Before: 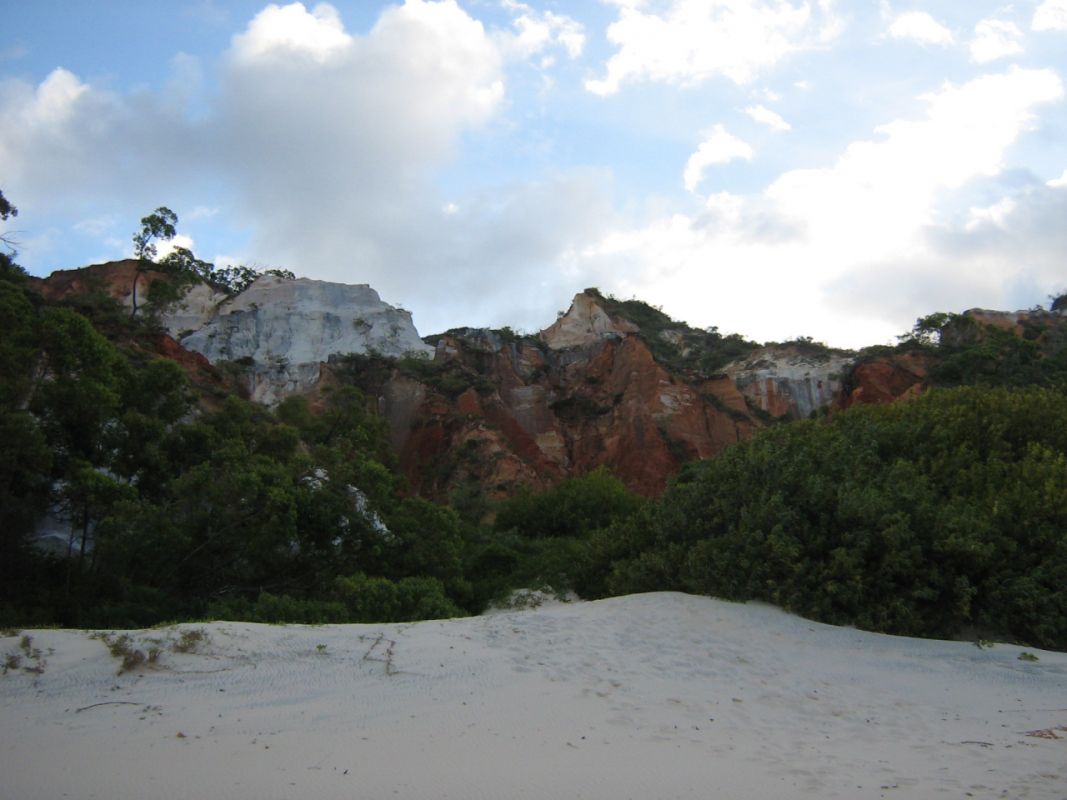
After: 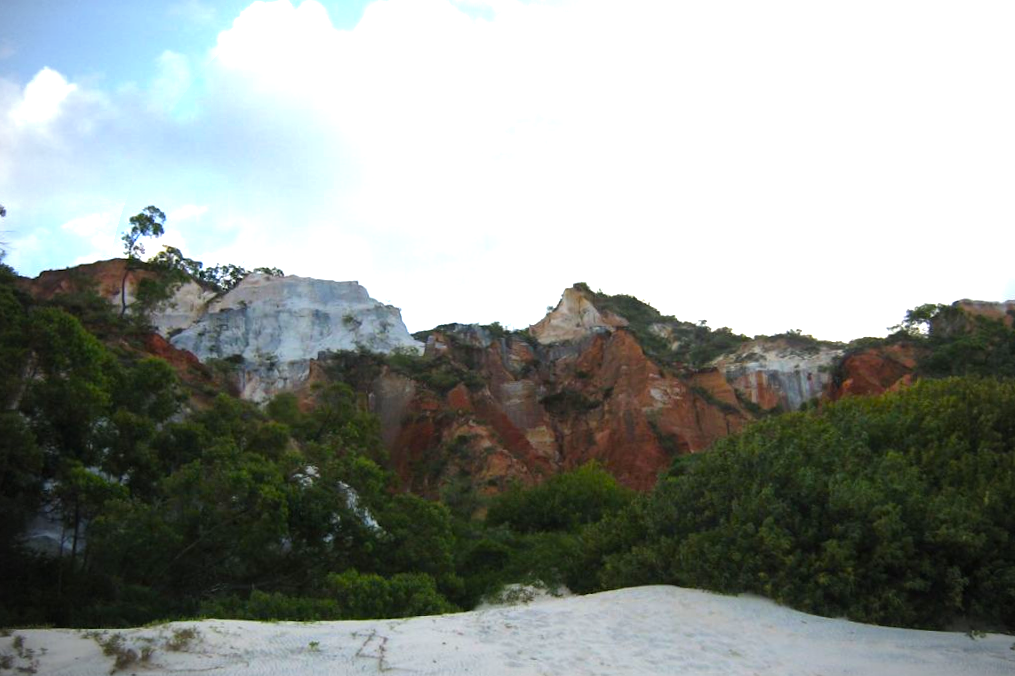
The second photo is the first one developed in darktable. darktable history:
vignetting: unbound false
crop and rotate: angle 0.568°, left 0.304%, right 3.311%, bottom 14.269%
color balance rgb: perceptual saturation grading › global saturation 25.275%, perceptual brilliance grading › global brilliance 30.548%
